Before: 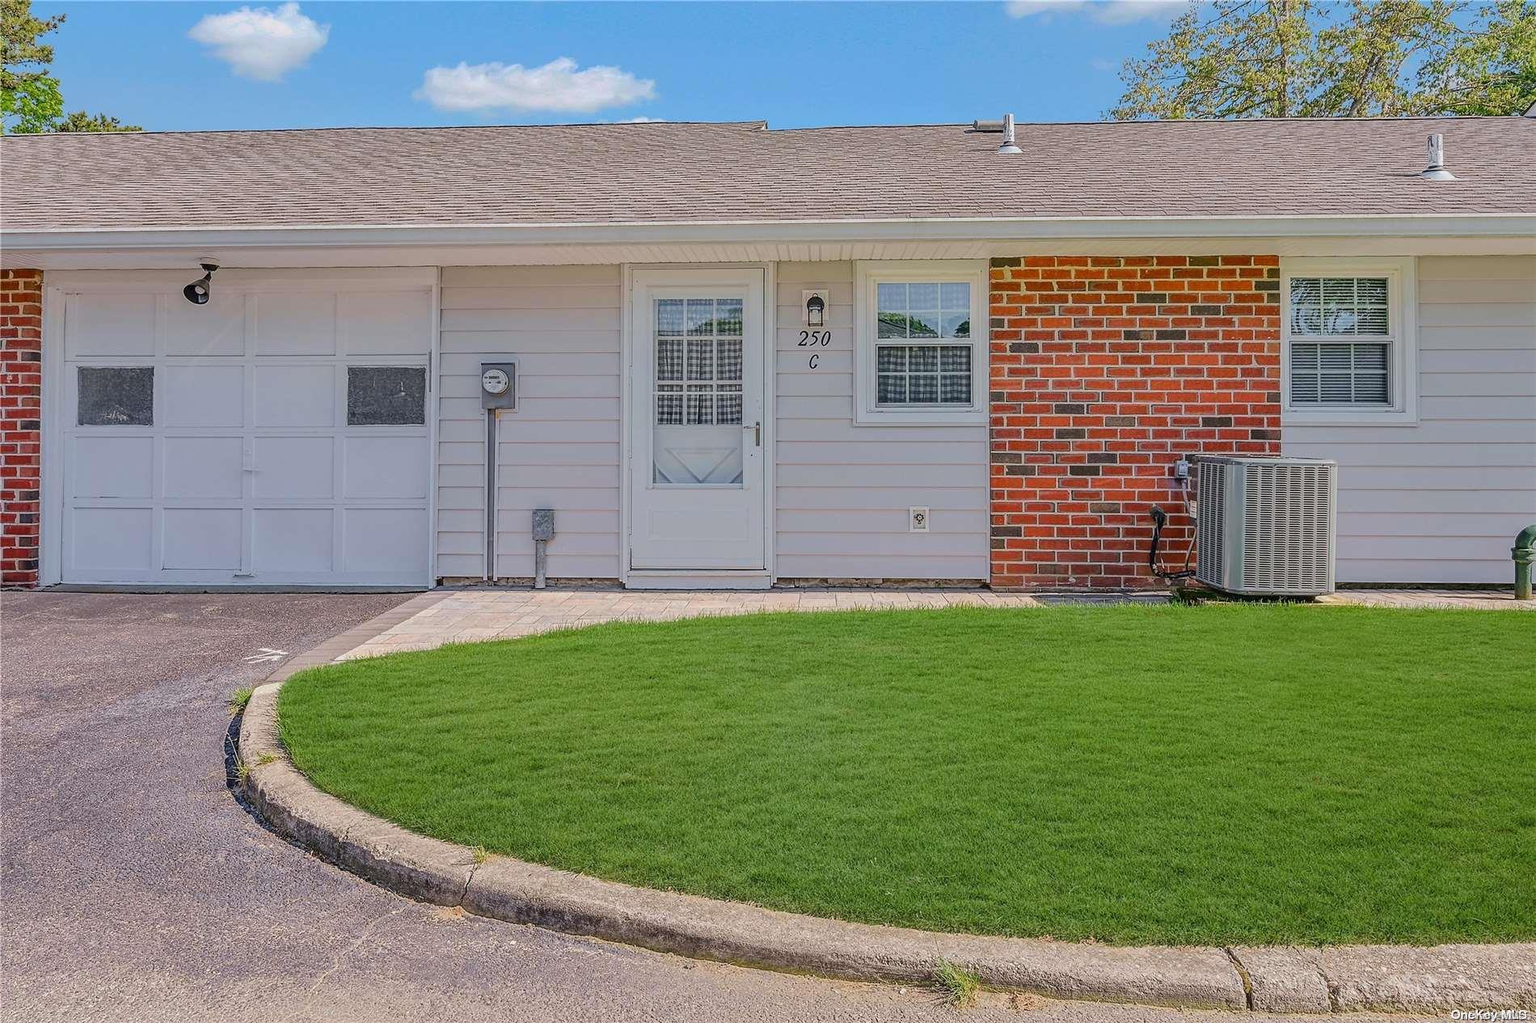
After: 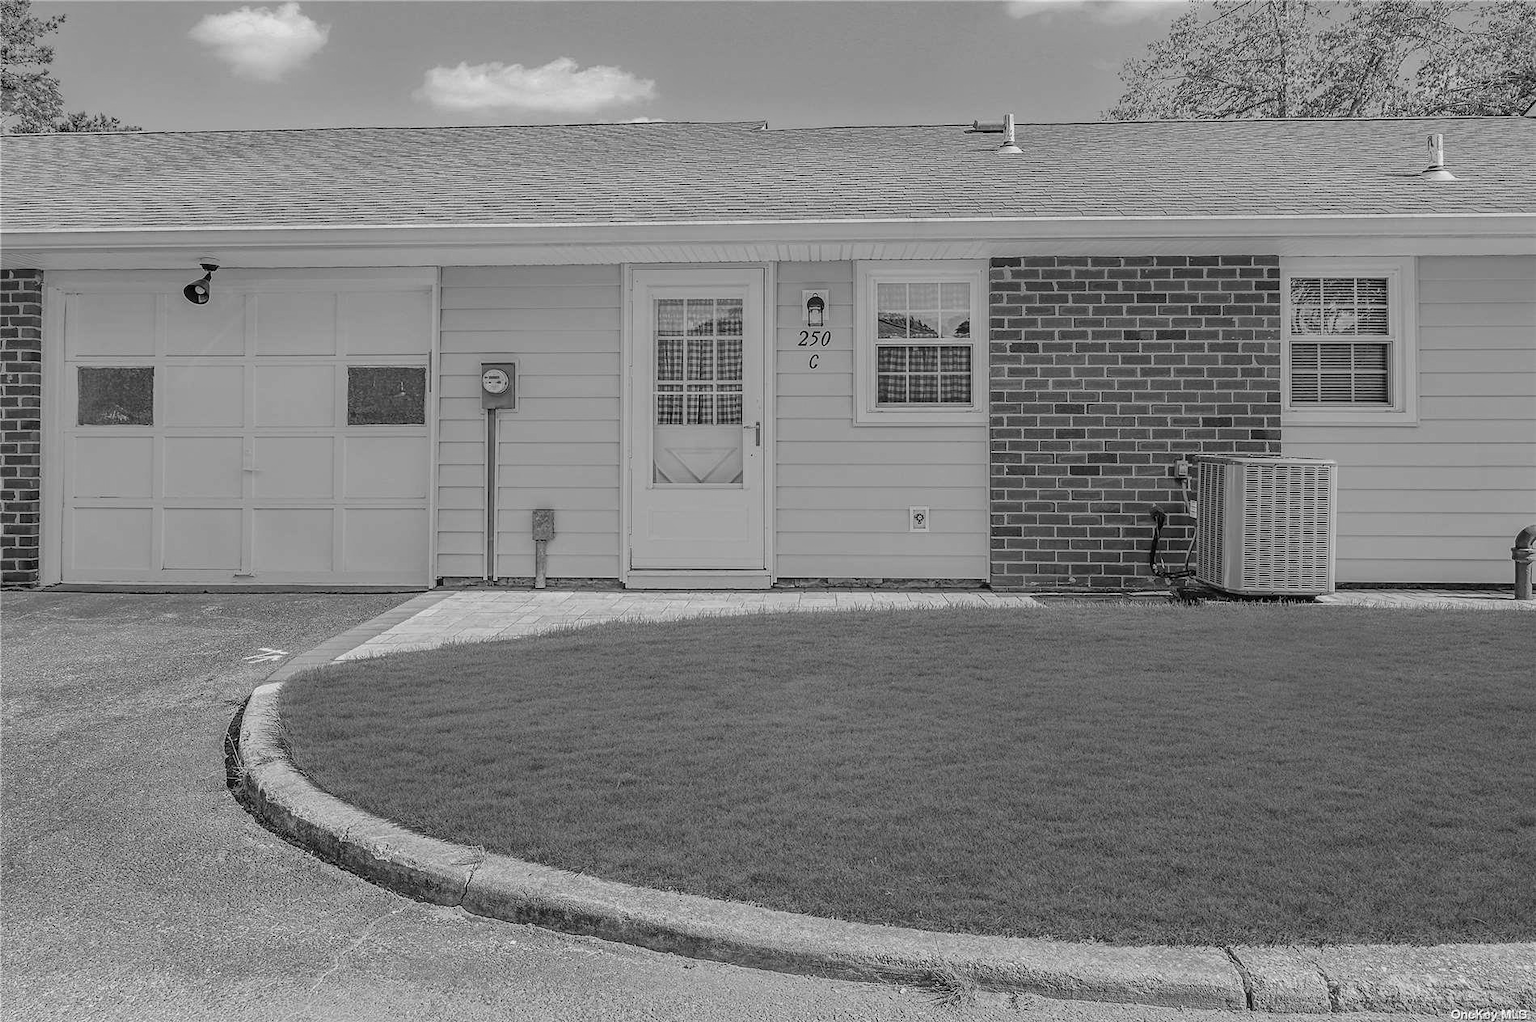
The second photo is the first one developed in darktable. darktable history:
monochrome: a -11.7, b 1.62, size 0.5, highlights 0.38
color correction: highlights a* -4.28, highlights b* 6.53
